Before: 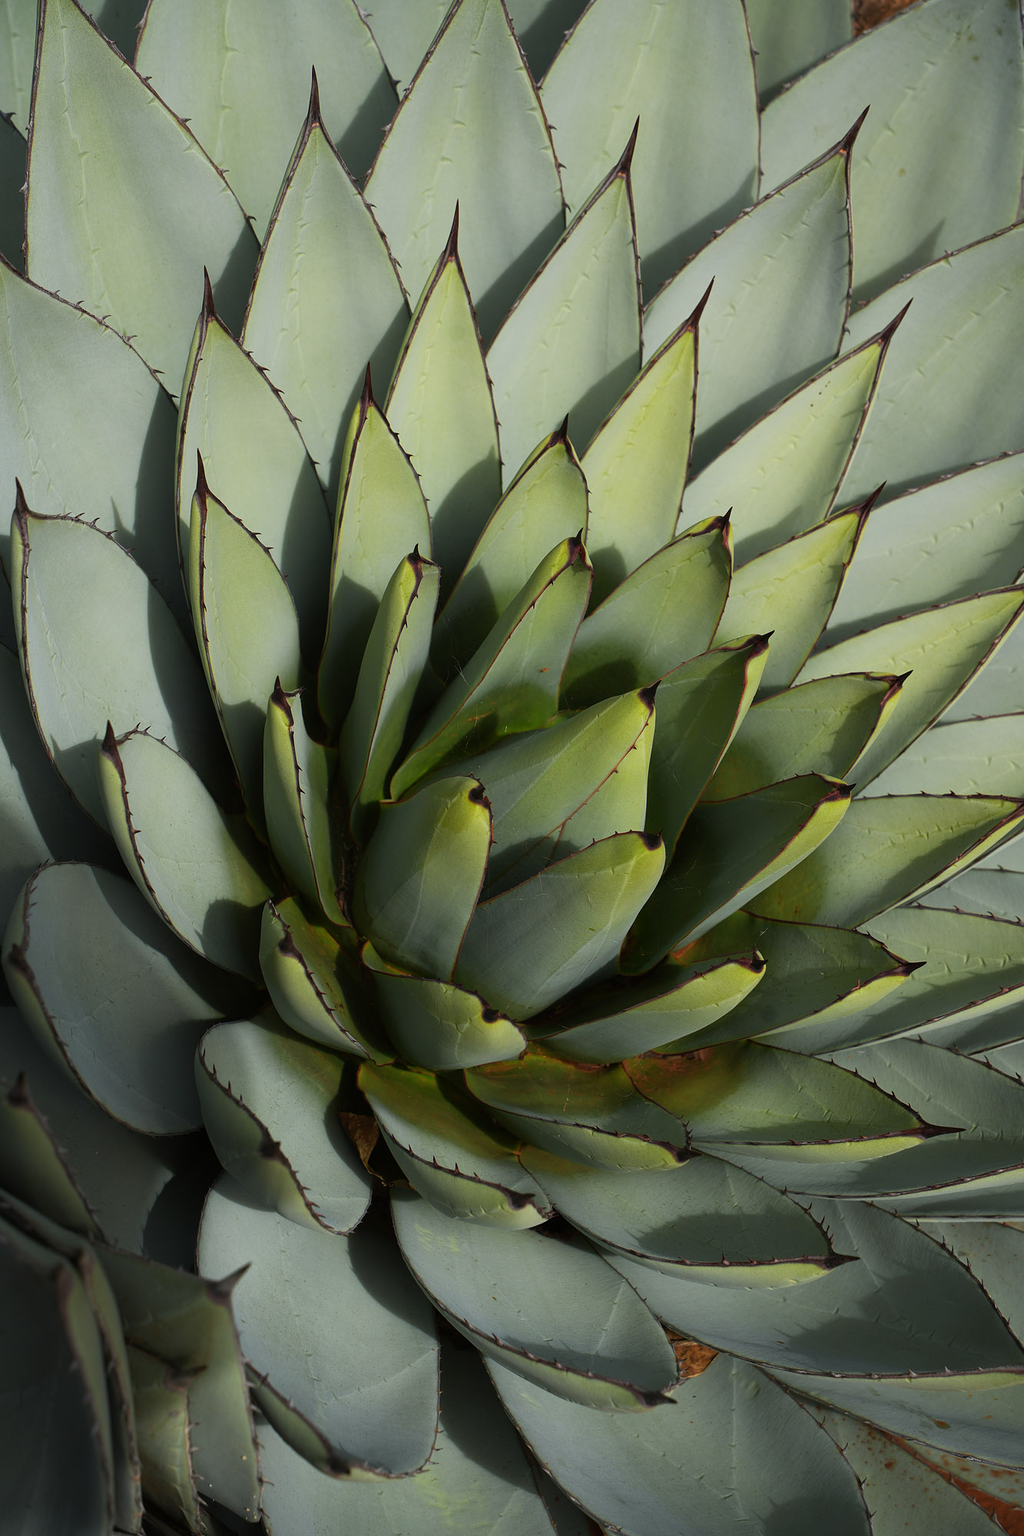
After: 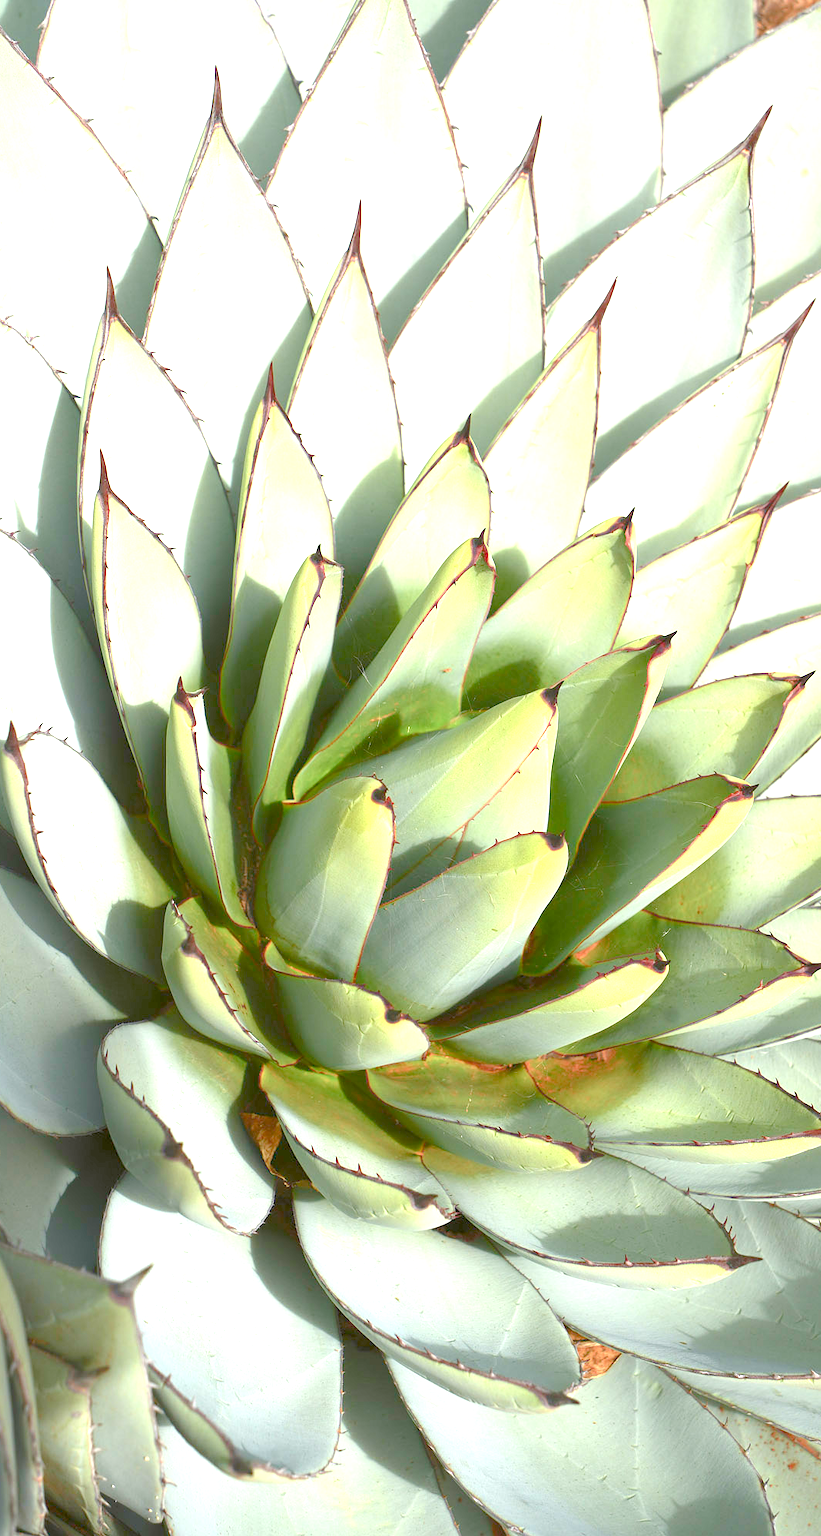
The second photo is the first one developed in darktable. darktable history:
exposure: exposure 2.27 EV, compensate exposure bias true, compensate highlight preservation false
color balance rgb: linear chroma grading › global chroma 15.075%, perceptual saturation grading › global saturation 20%, perceptual saturation grading › highlights -49.891%, perceptual saturation grading › shadows 25.565%, contrast -29.521%
crop and rotate: left 9.556%, right 10.24%
